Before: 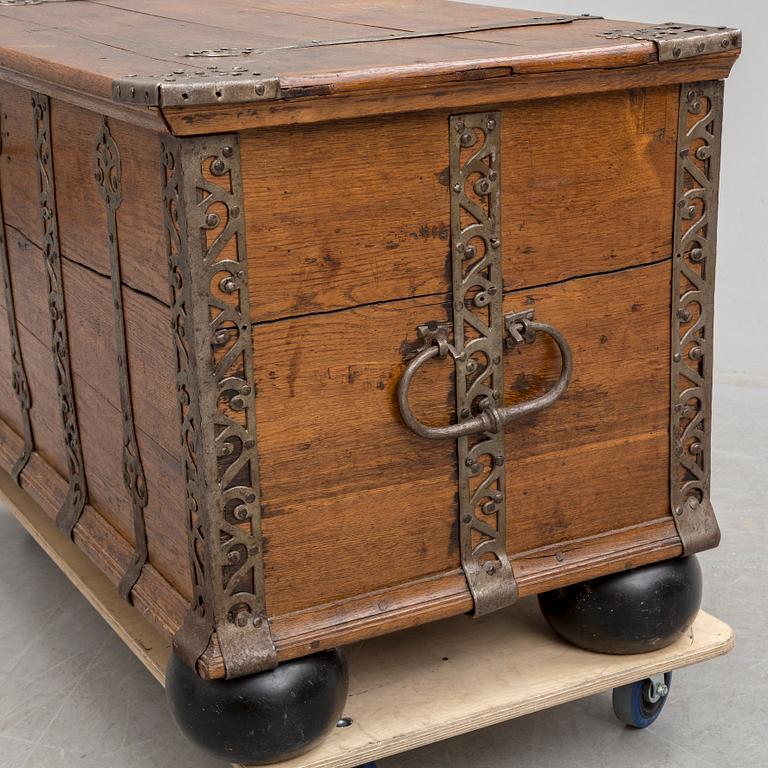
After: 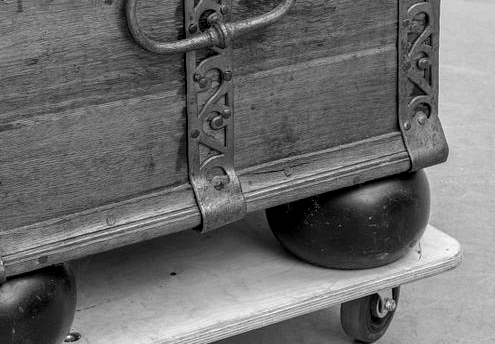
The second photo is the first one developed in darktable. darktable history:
monochrome: on, module defaults
crop and rotate: left 35.509%, top 50.238%, bottom 4.934%
local contrast: on, module defaults
